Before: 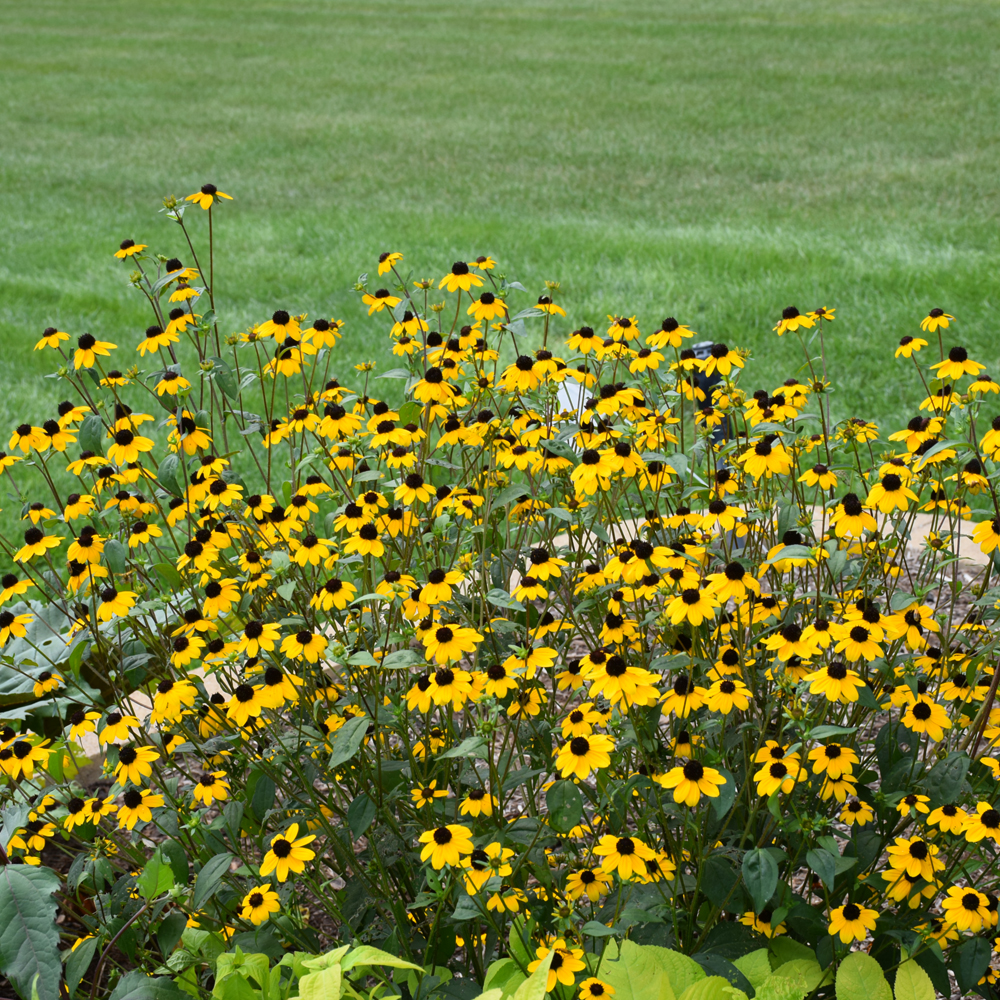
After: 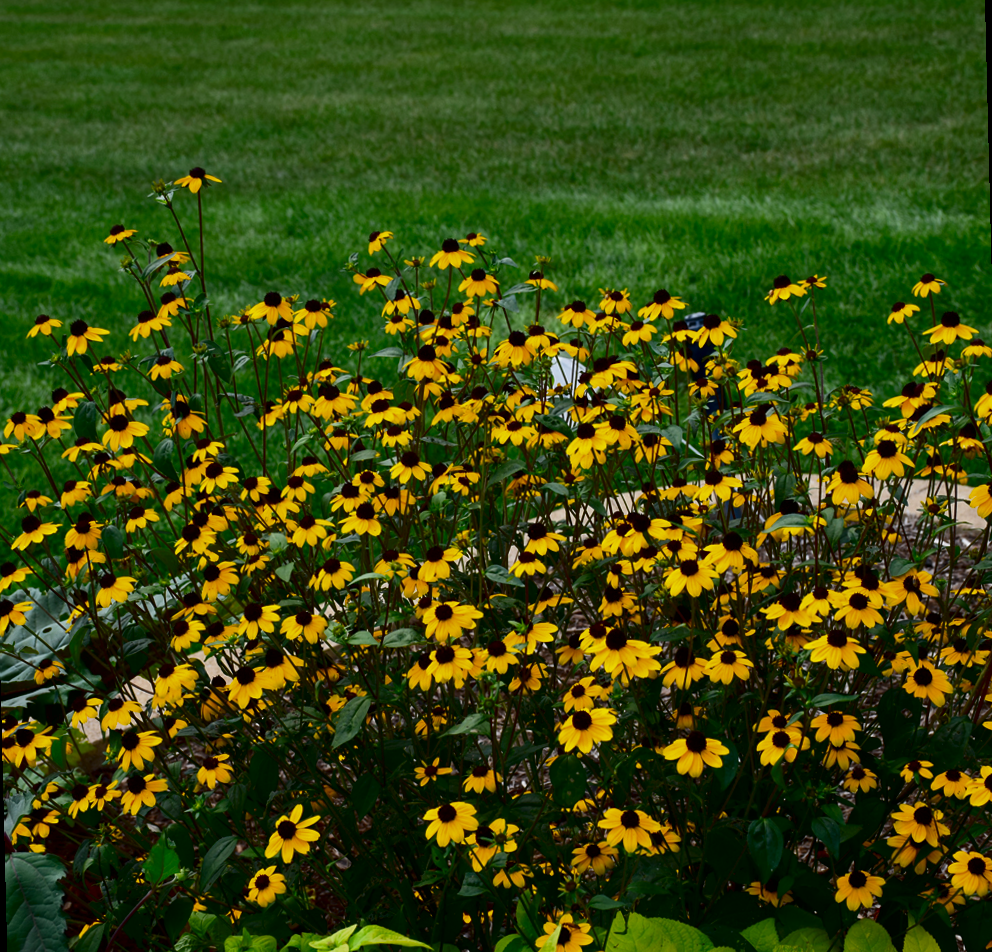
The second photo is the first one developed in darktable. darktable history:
contrast brightness saturation: contrast 0.09, brightness -0.59, saturation 0.17
rotate and perspective: rotation -1.42°, crop left 0.016, crop right 0.984, crop top 0.035, crop bottom 0.965
